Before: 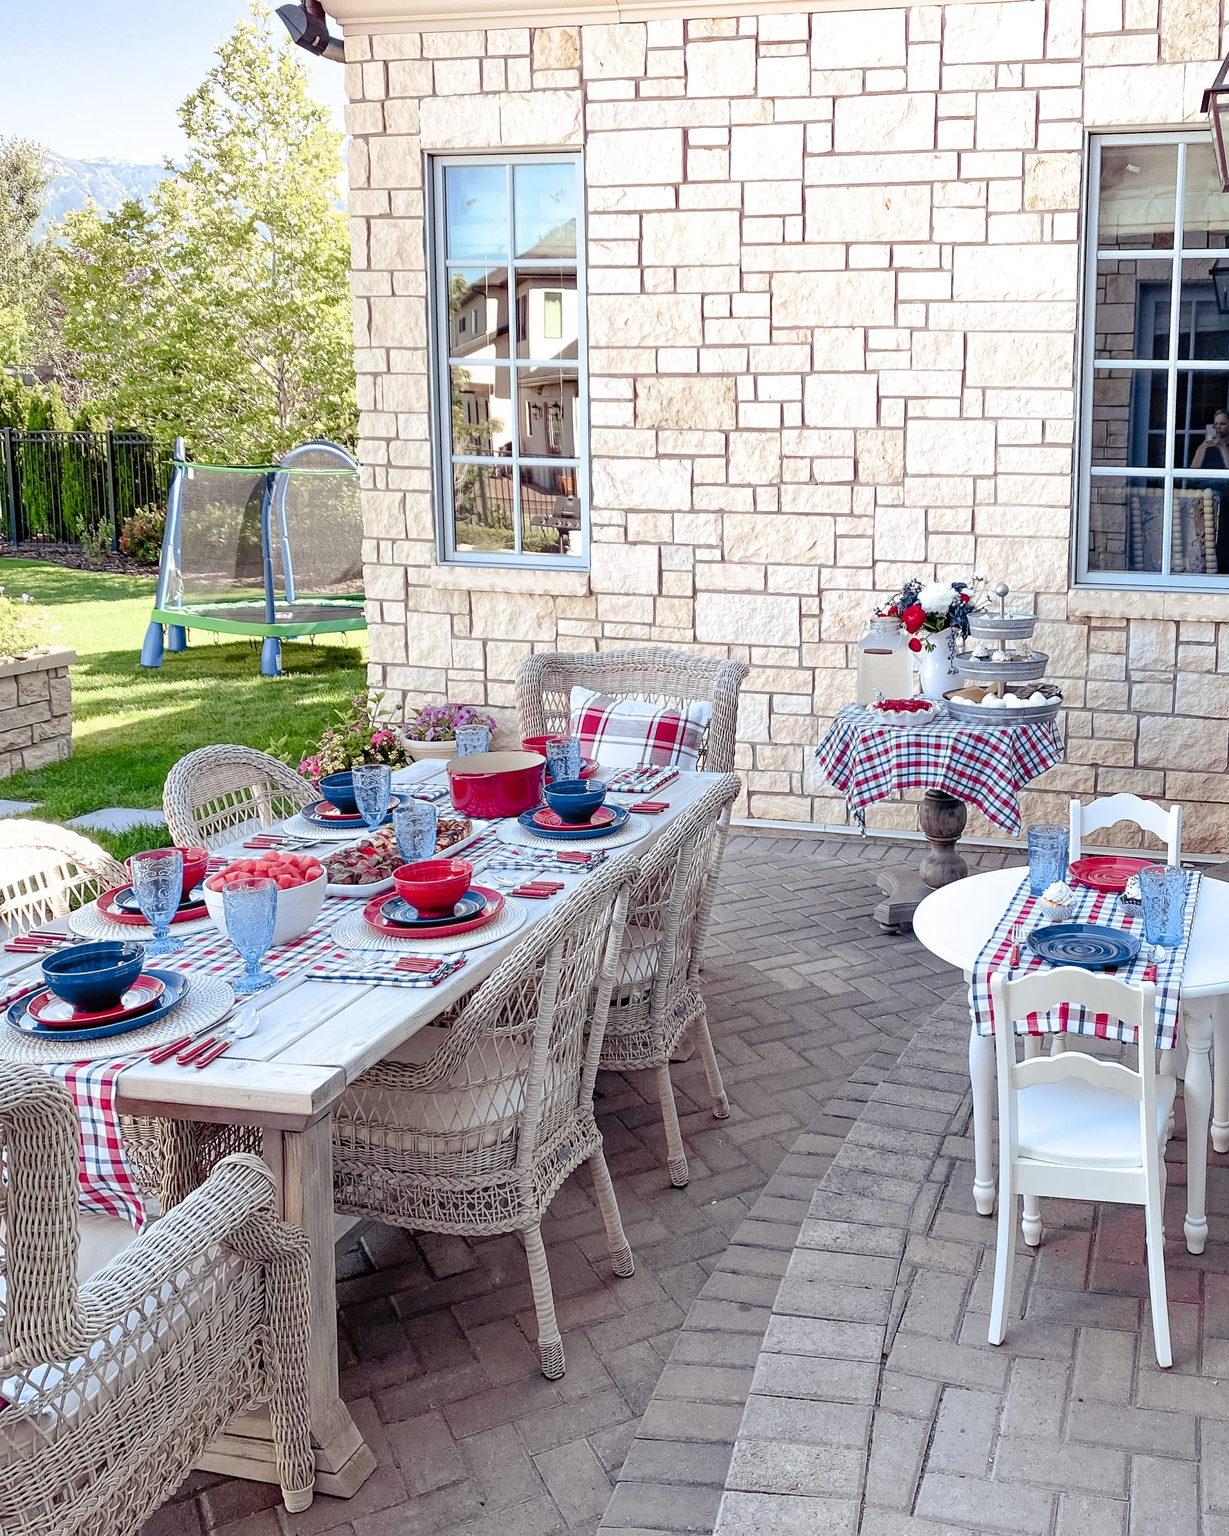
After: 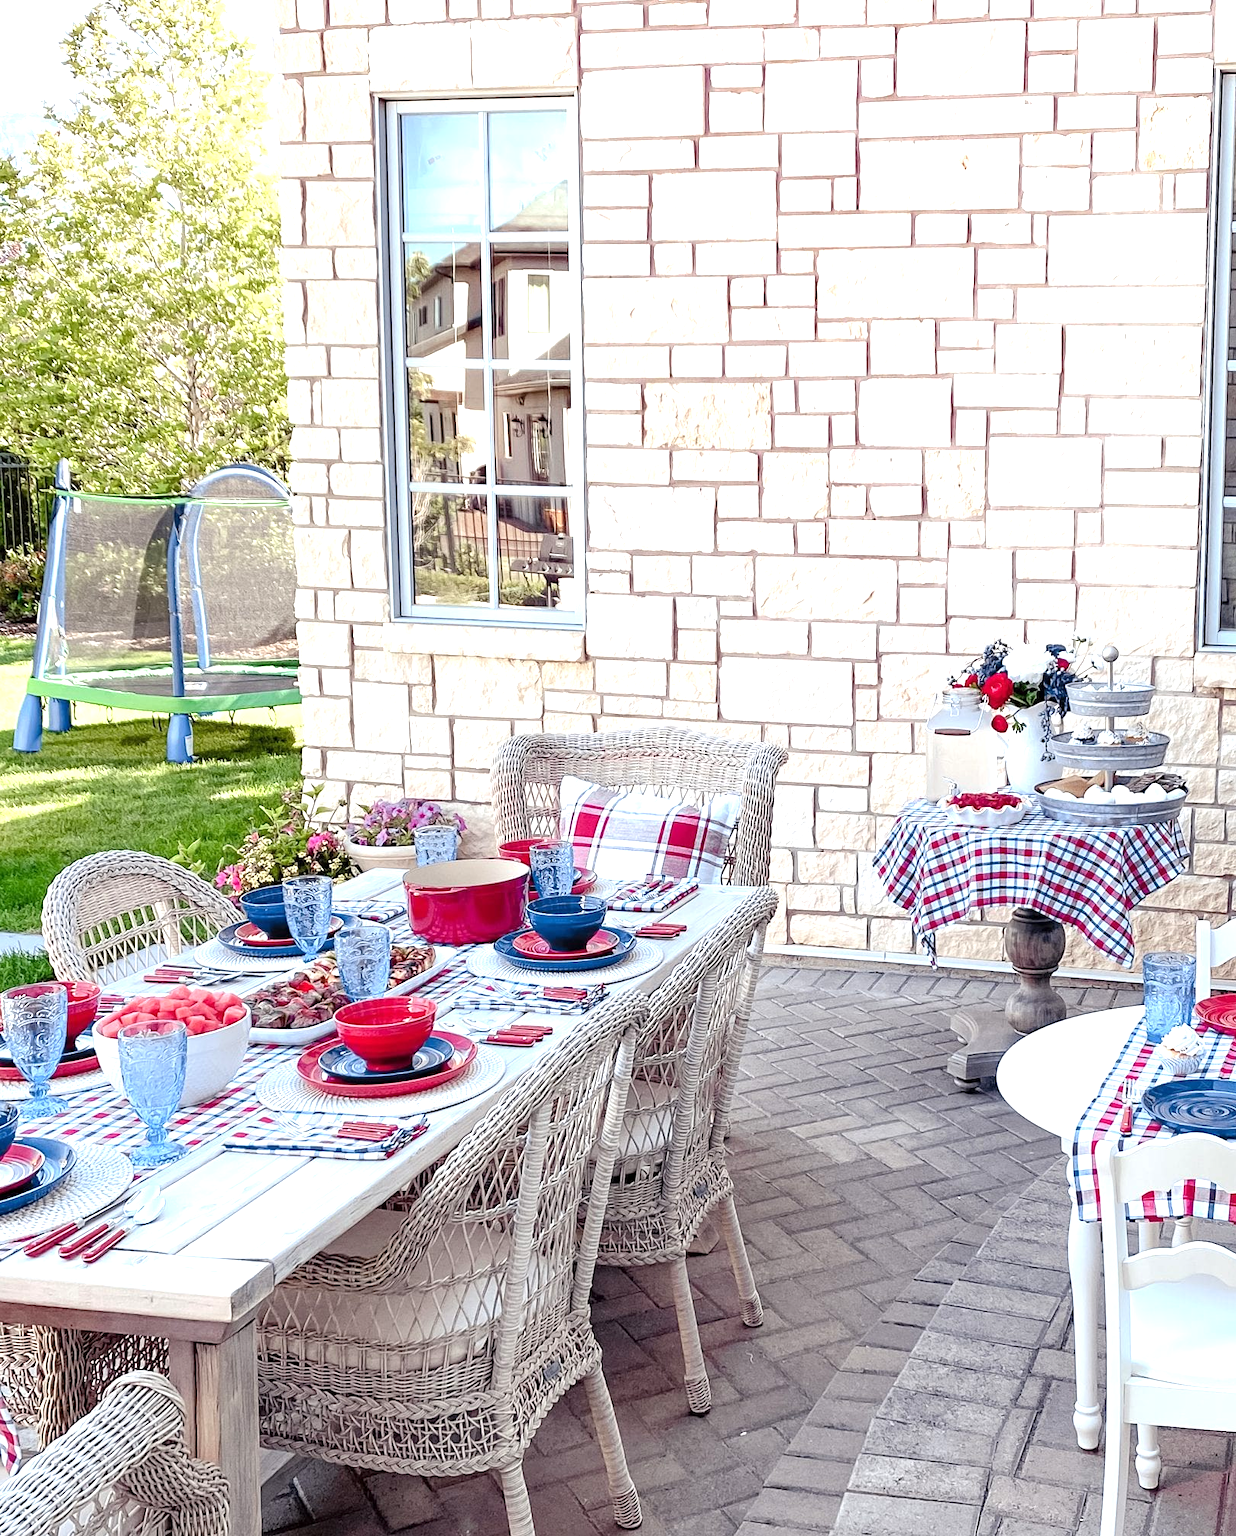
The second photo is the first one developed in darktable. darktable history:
crop and rotate: left 10.627%, top 5.026%, right 10.347%, bottom 16.419%
exposure: exposure 0.603 EV, compensate highlight preservation false
